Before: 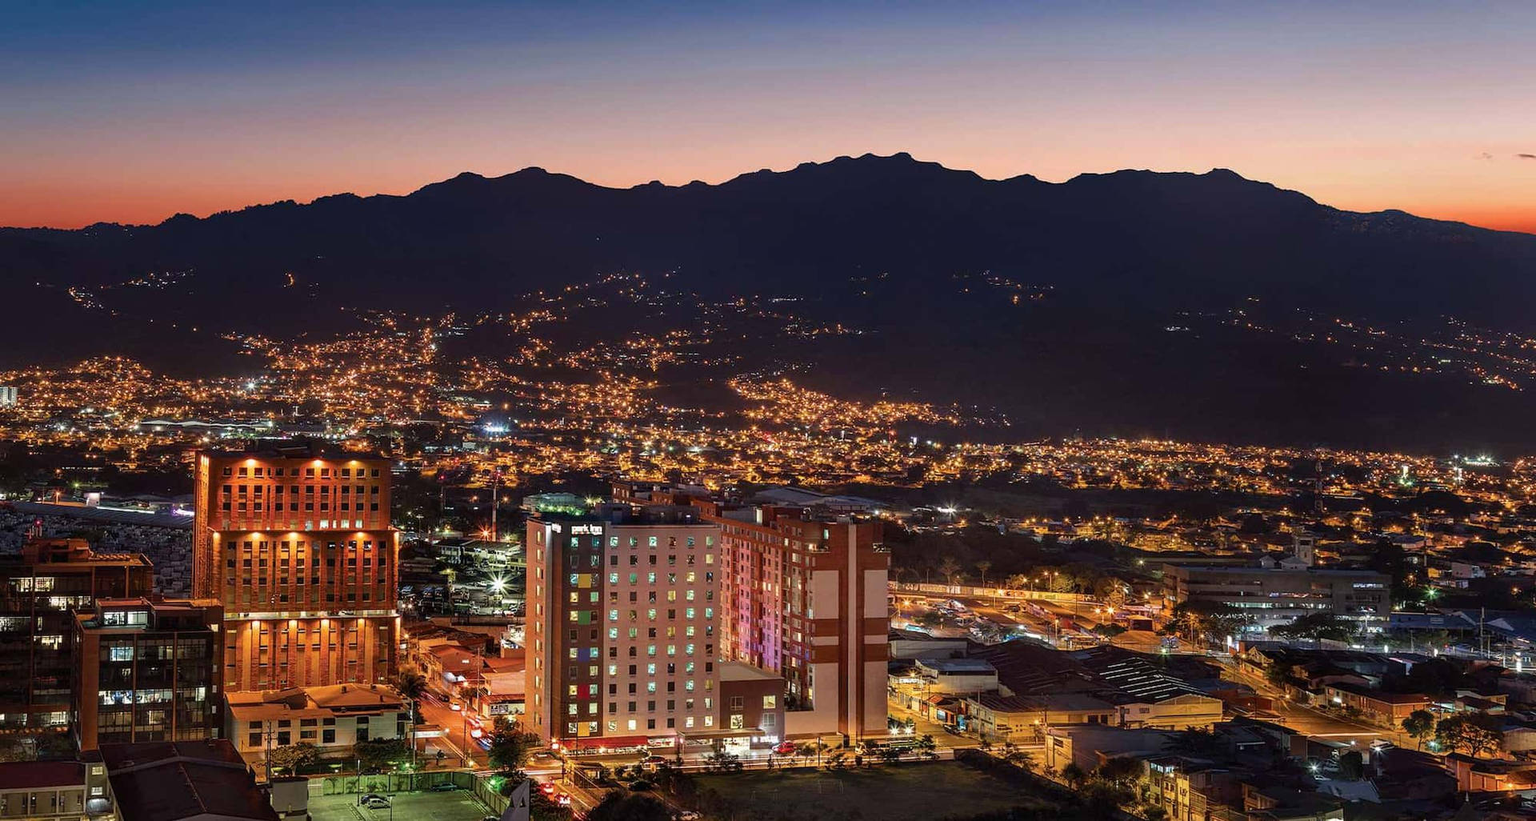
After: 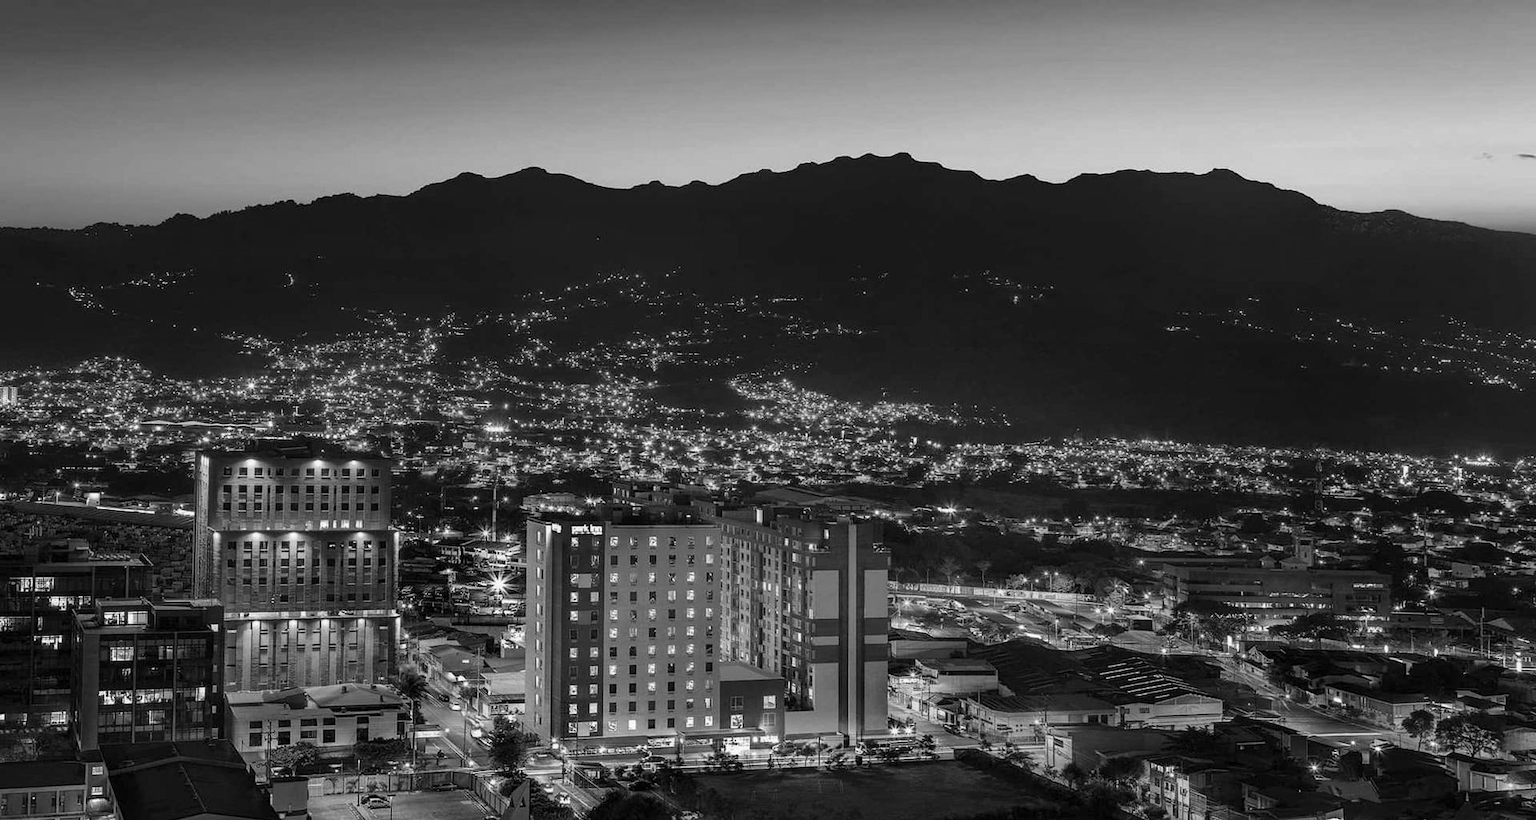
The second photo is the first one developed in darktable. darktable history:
color balance rgb: perceptual saturation grading › global saturation 34.05%, global vibrance 5.56%
tone equalizer: -8 EV -0.55 EV
monochrome: a 32, b 64, size 2.3
